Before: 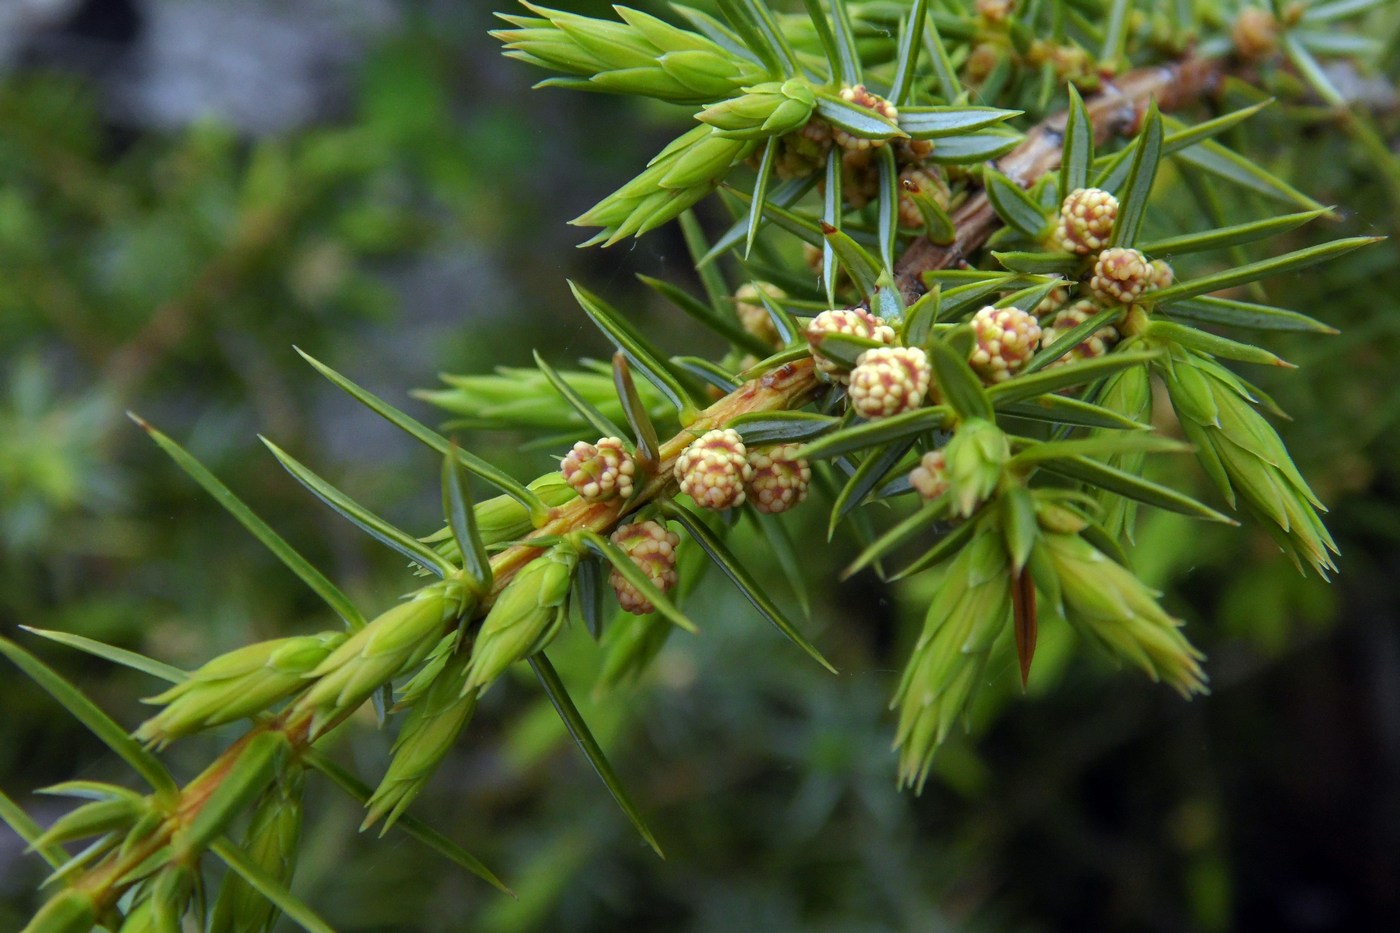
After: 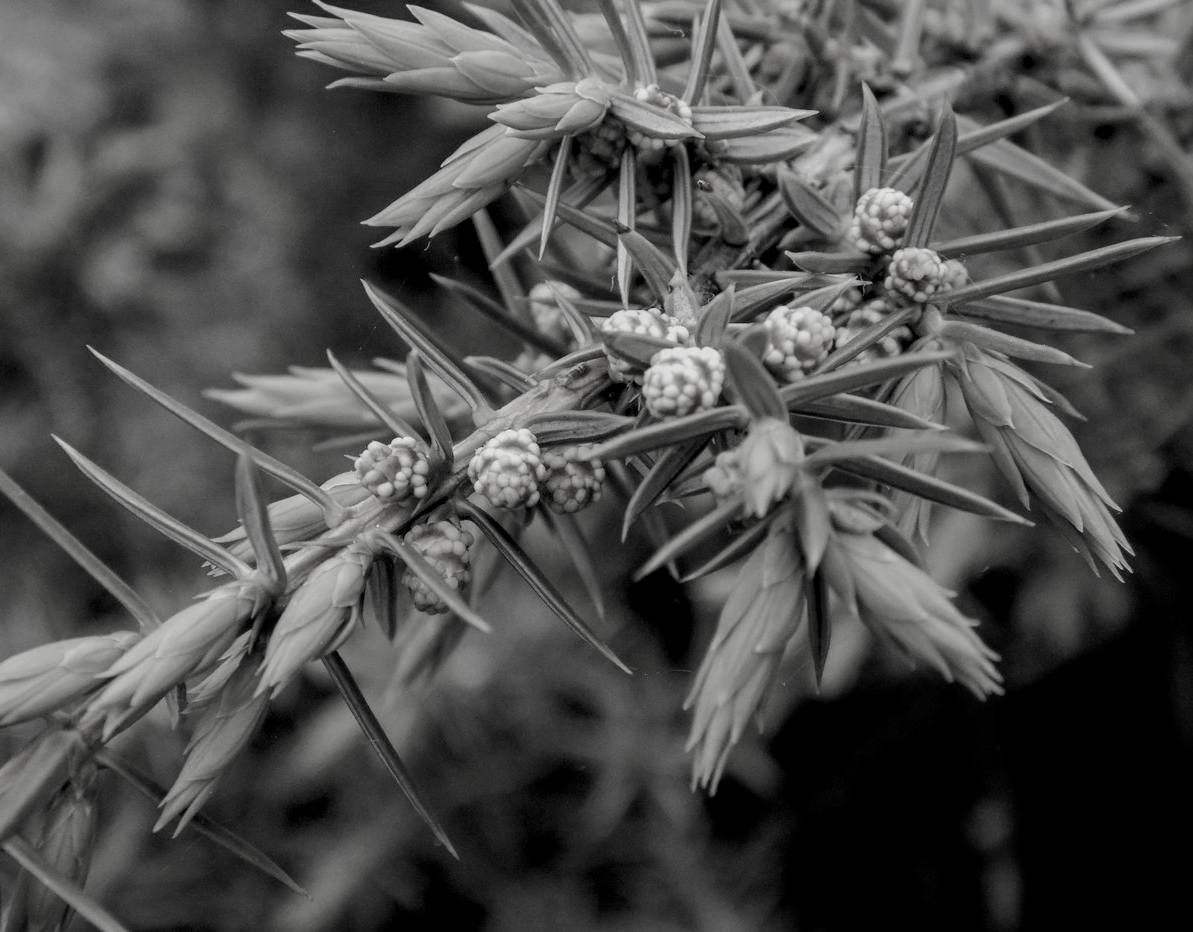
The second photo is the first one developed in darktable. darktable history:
crop and rotate: left 14.736%
filmic rgb: black relative exposure -7.75 EV, white relative exposure 4.35 EV, hardness 3.76, latitude 38.85%, contrast 0.972, highlights saturation mix 8.92%, shadows ↔ highlights balance 3.98%, add noise in highlights 0.001, preserve chrominance no, color science v4 (2020)
color balance rgb: linear chroma grading › global chroma 15.514%, perceptual saturation grading › global saturation -1.096%
contrast brightness saturation: saturation -0.985
local contrast: on, module defaults
